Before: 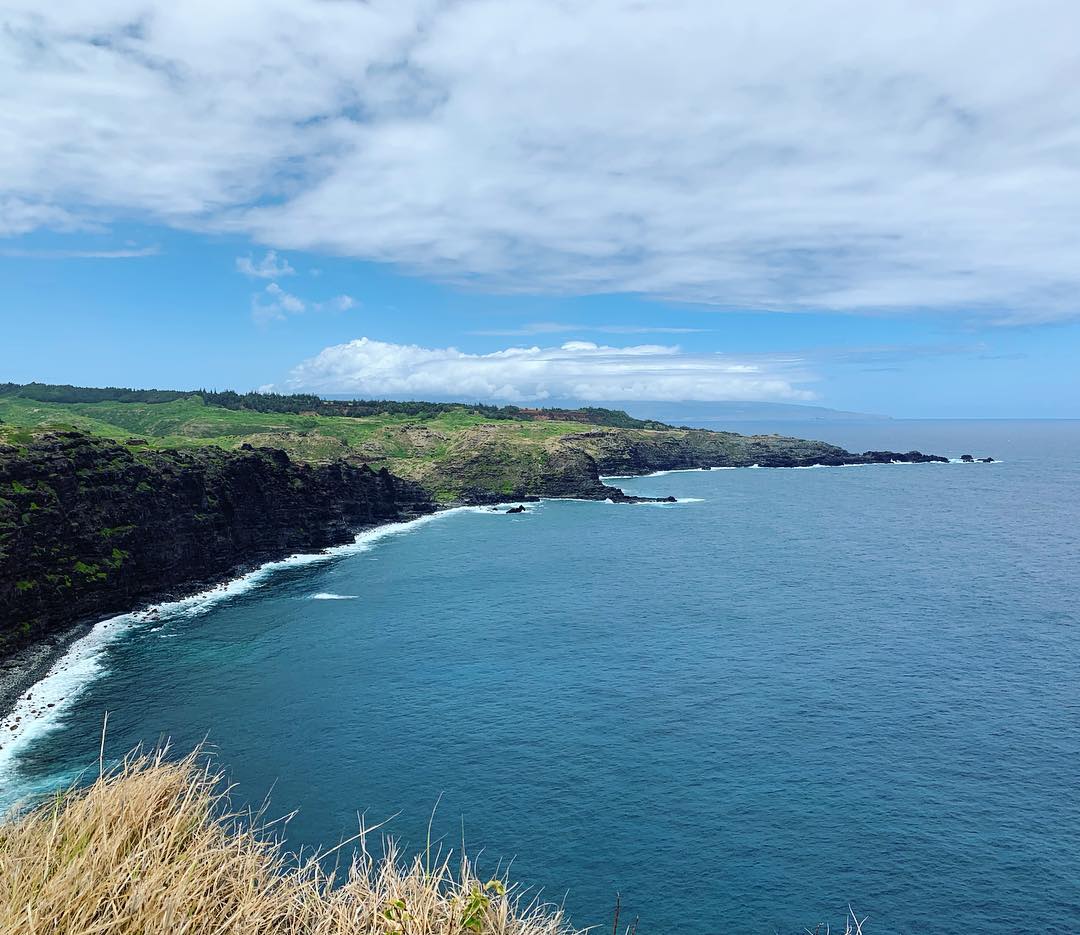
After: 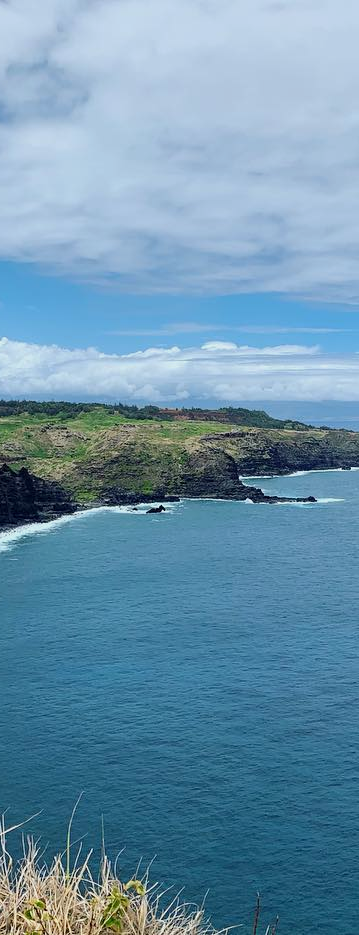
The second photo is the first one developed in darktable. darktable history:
crop: left 33.36%, right 33.36%
exposure: black level correction 0.001, exposure -0.2 EV, compensate highlight preservation false
